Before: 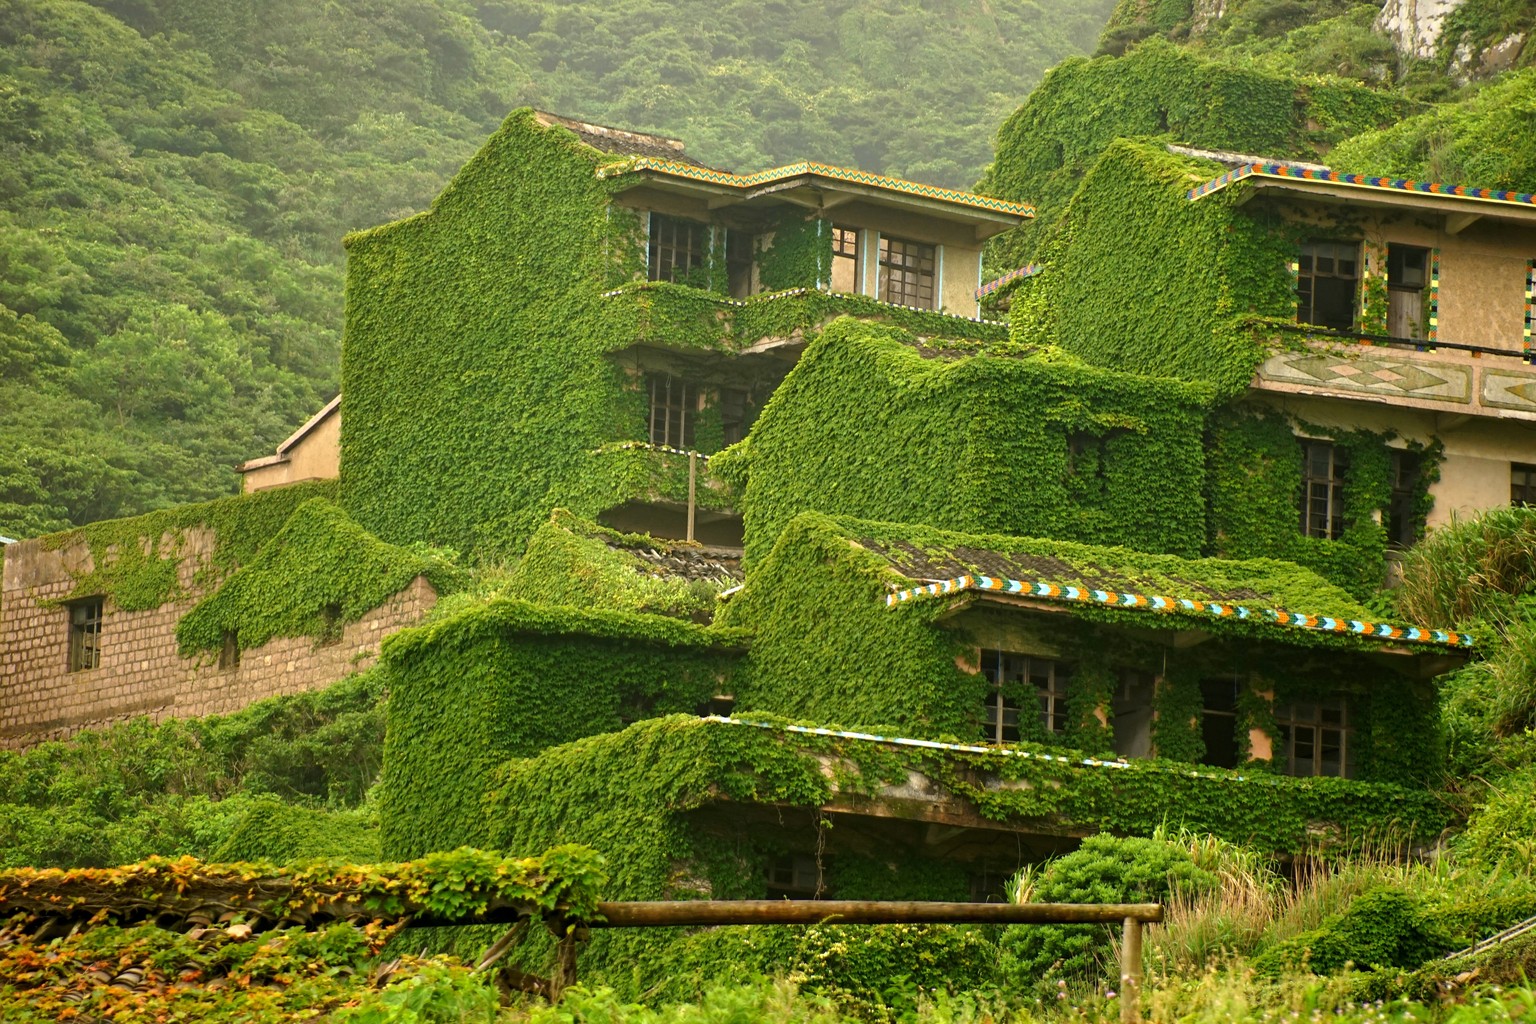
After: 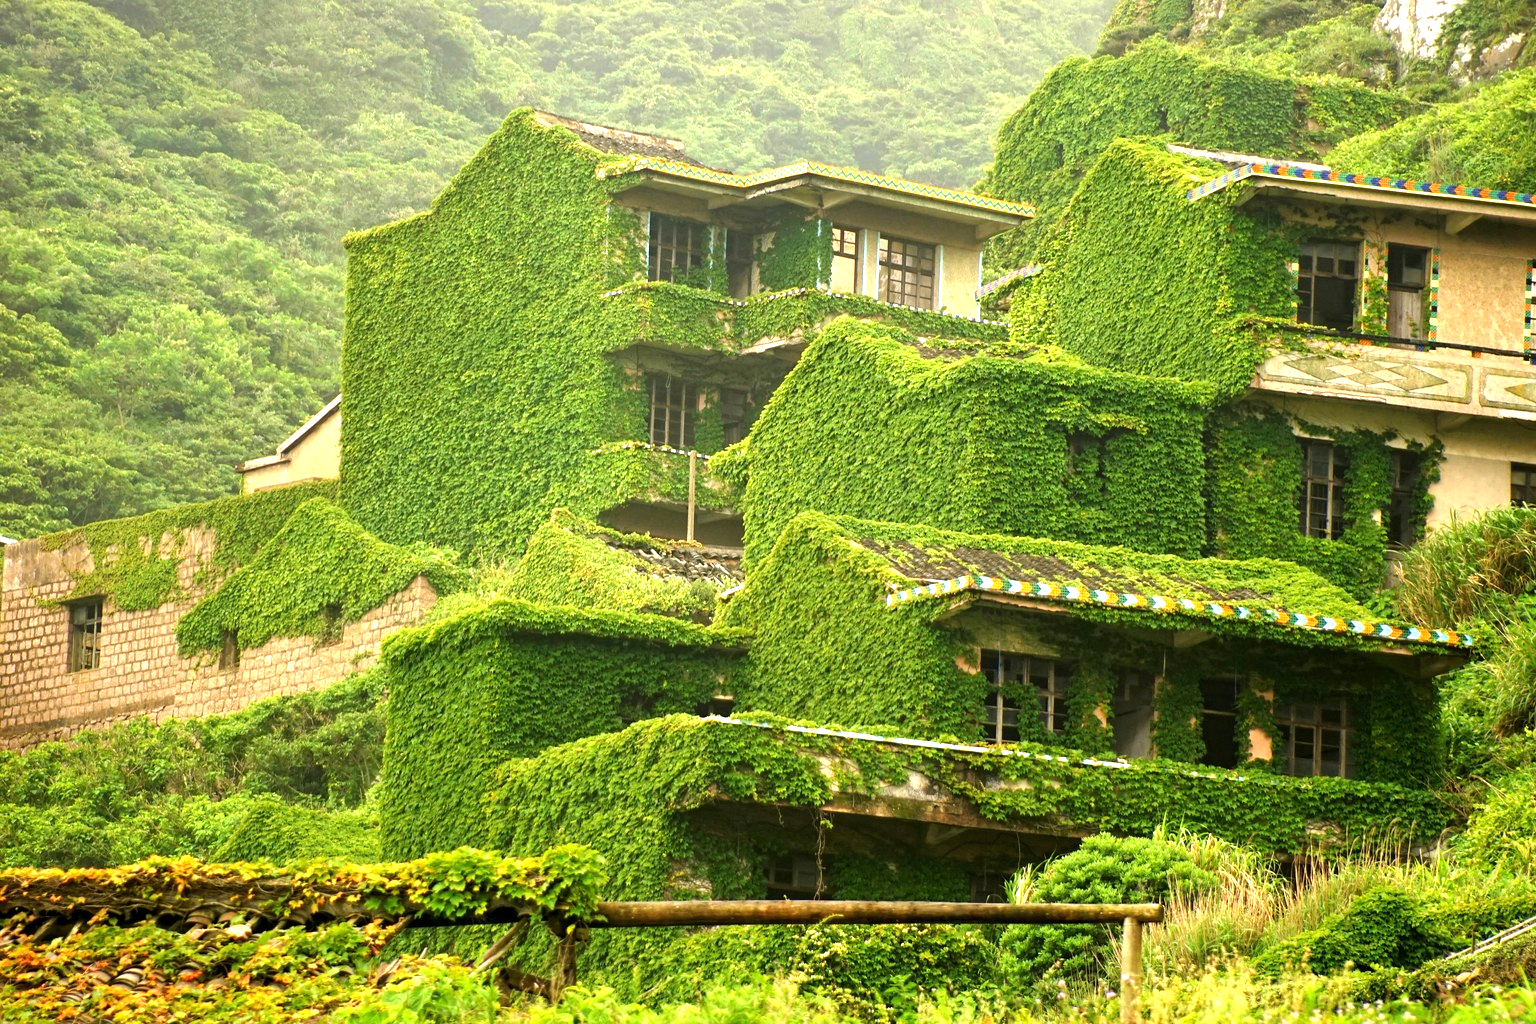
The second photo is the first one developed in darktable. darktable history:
tone equalizer: -8 EV -0.435 EV, -7 EV -0.362 EV, -6 EV -0.343 EV, -5 EV -0.24 EV, -3 EV 0.215 EV, -2 EV 0.353 EV, -1 EV 0.392 EV, +0 EV 0.425 EV
exposure: exposure 0.639 EV, compensate highlight preservation false
